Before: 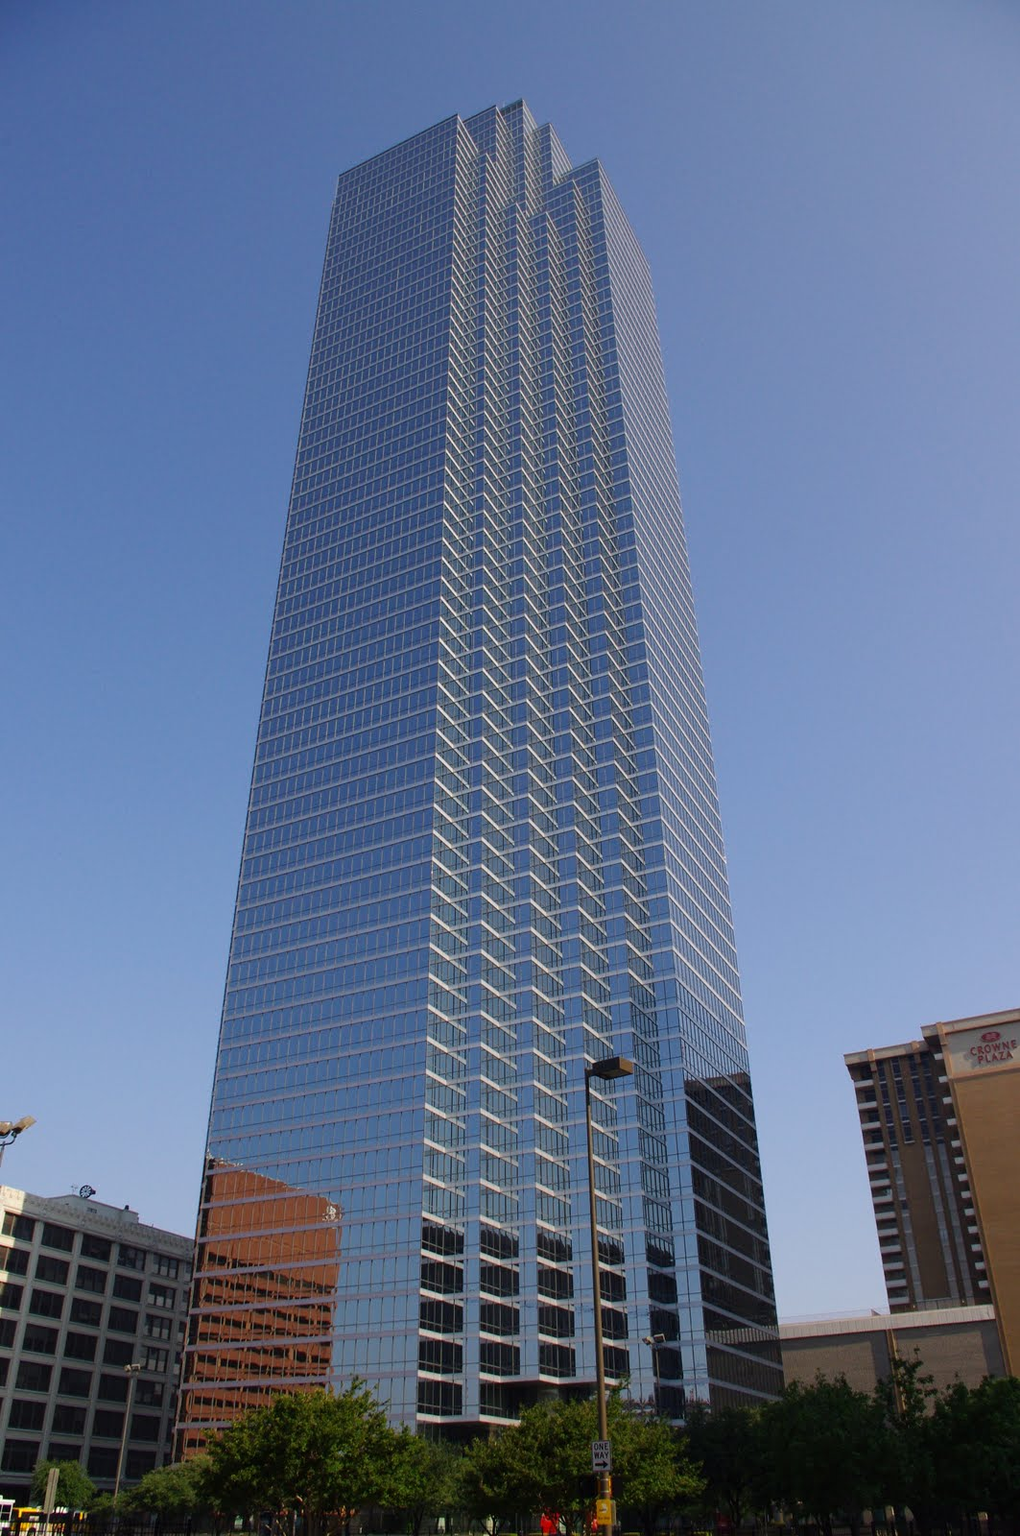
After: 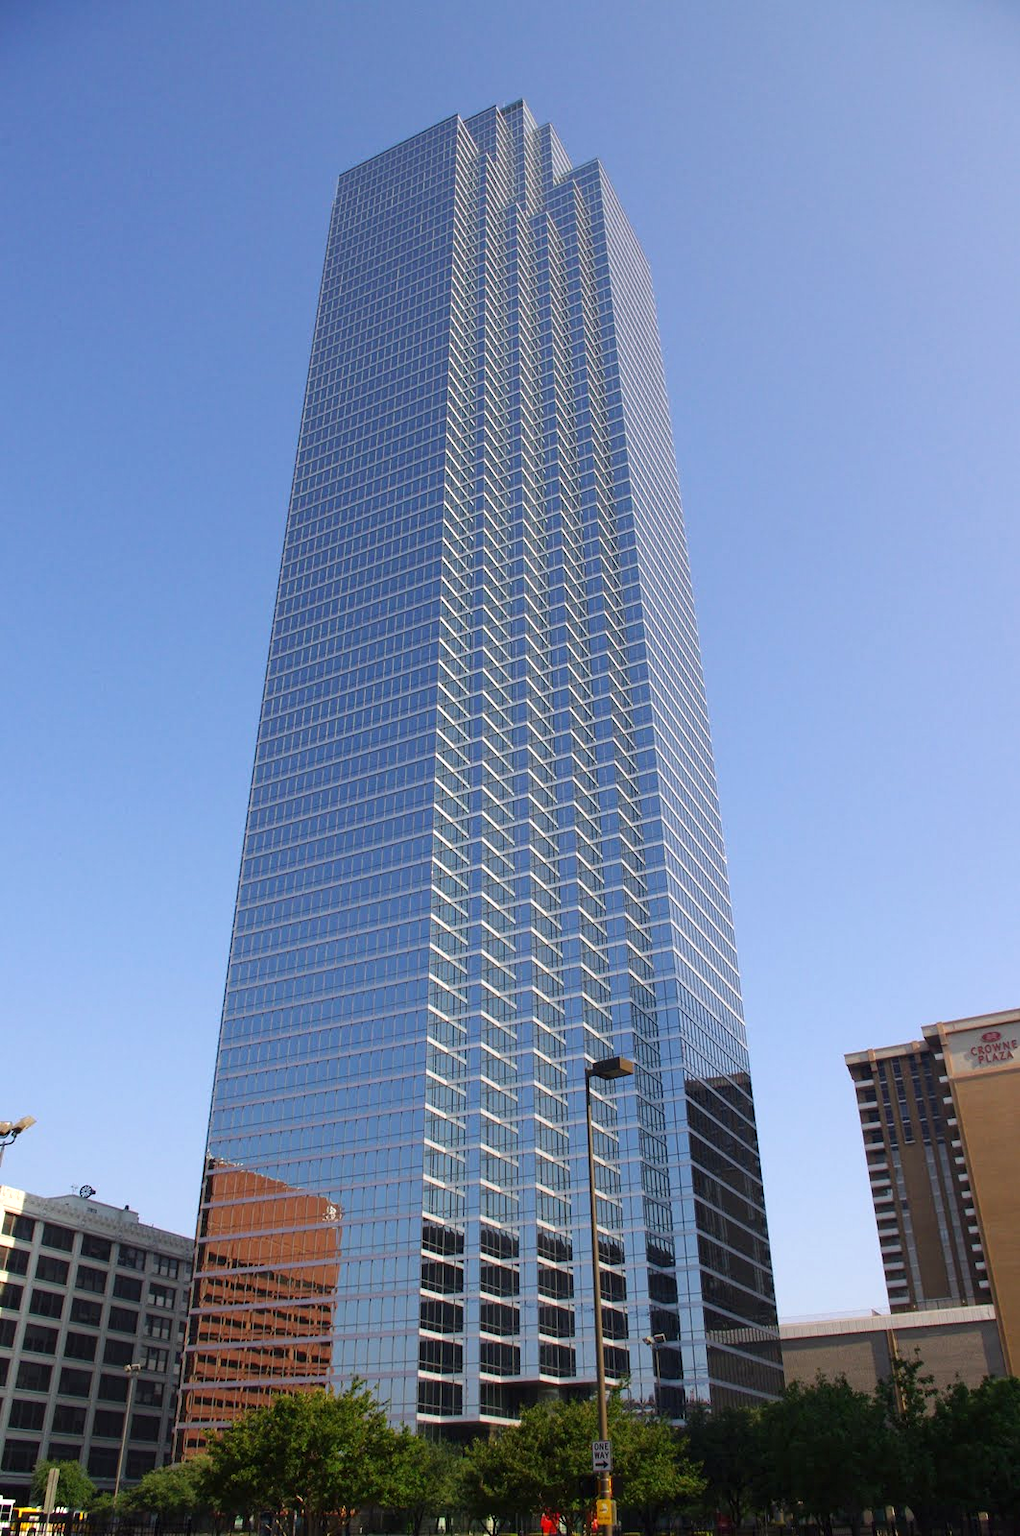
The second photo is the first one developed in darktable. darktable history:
exposure: exposure 0.574 EV, compensate highlight preservation false
